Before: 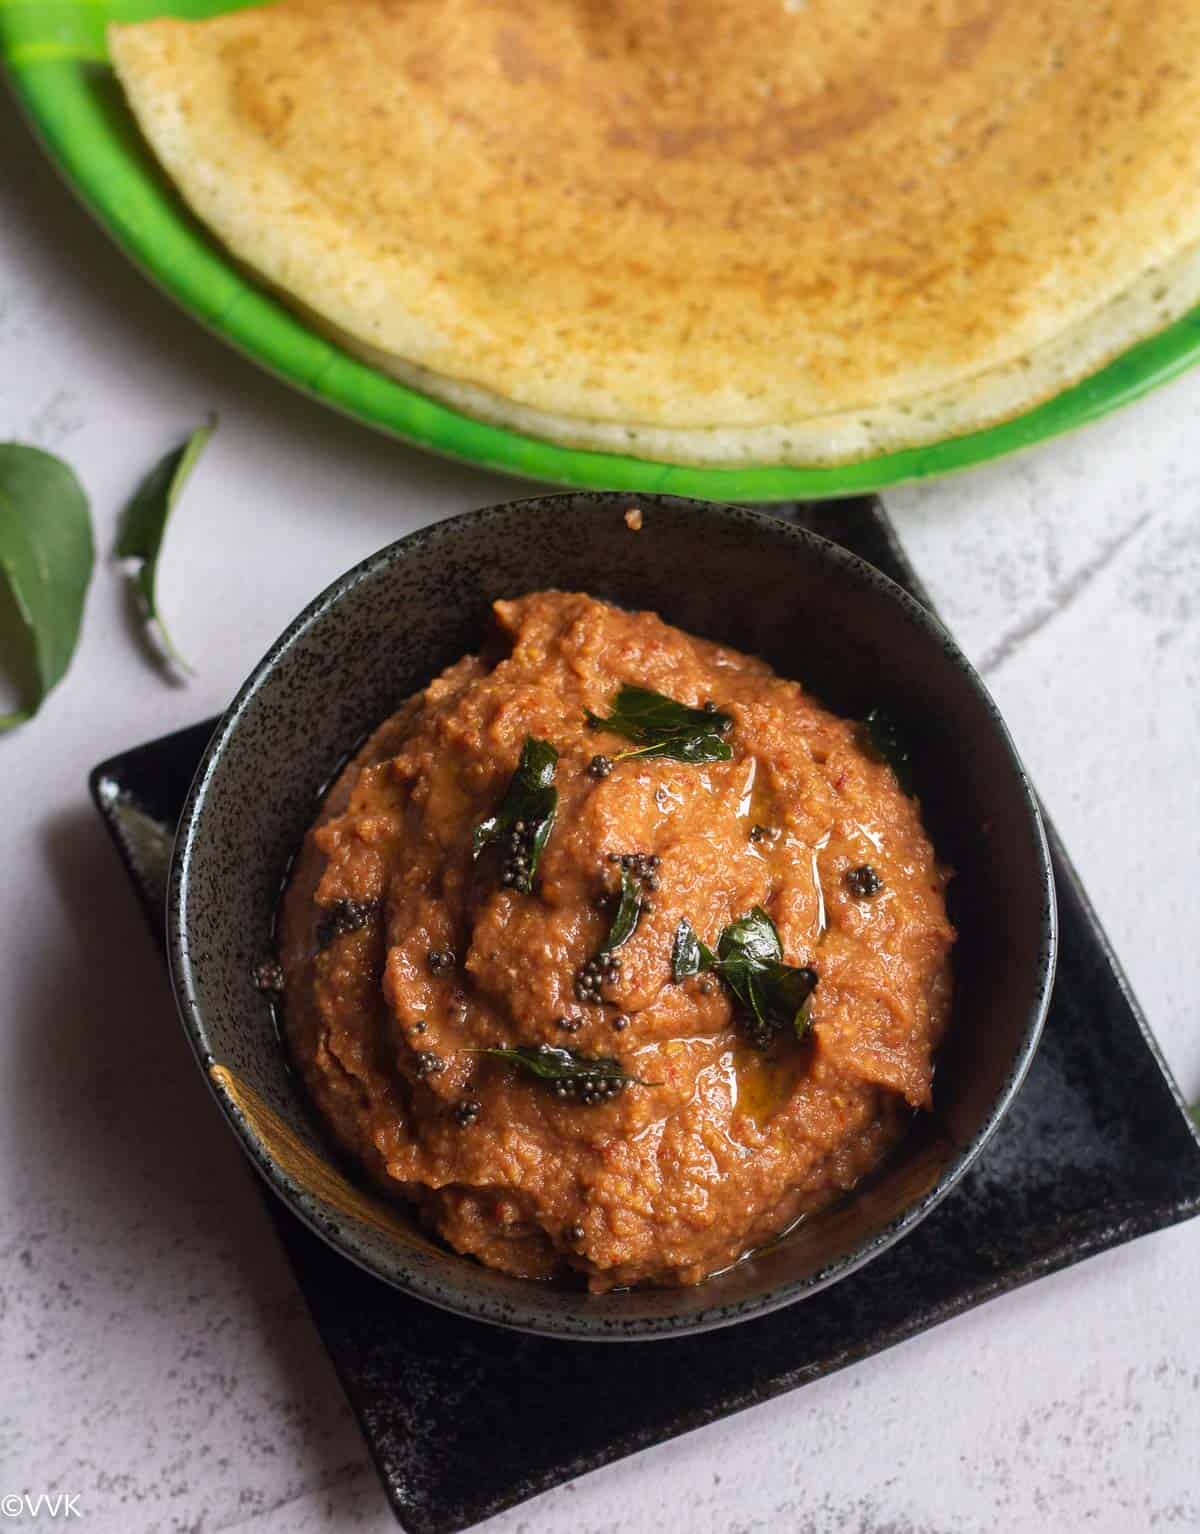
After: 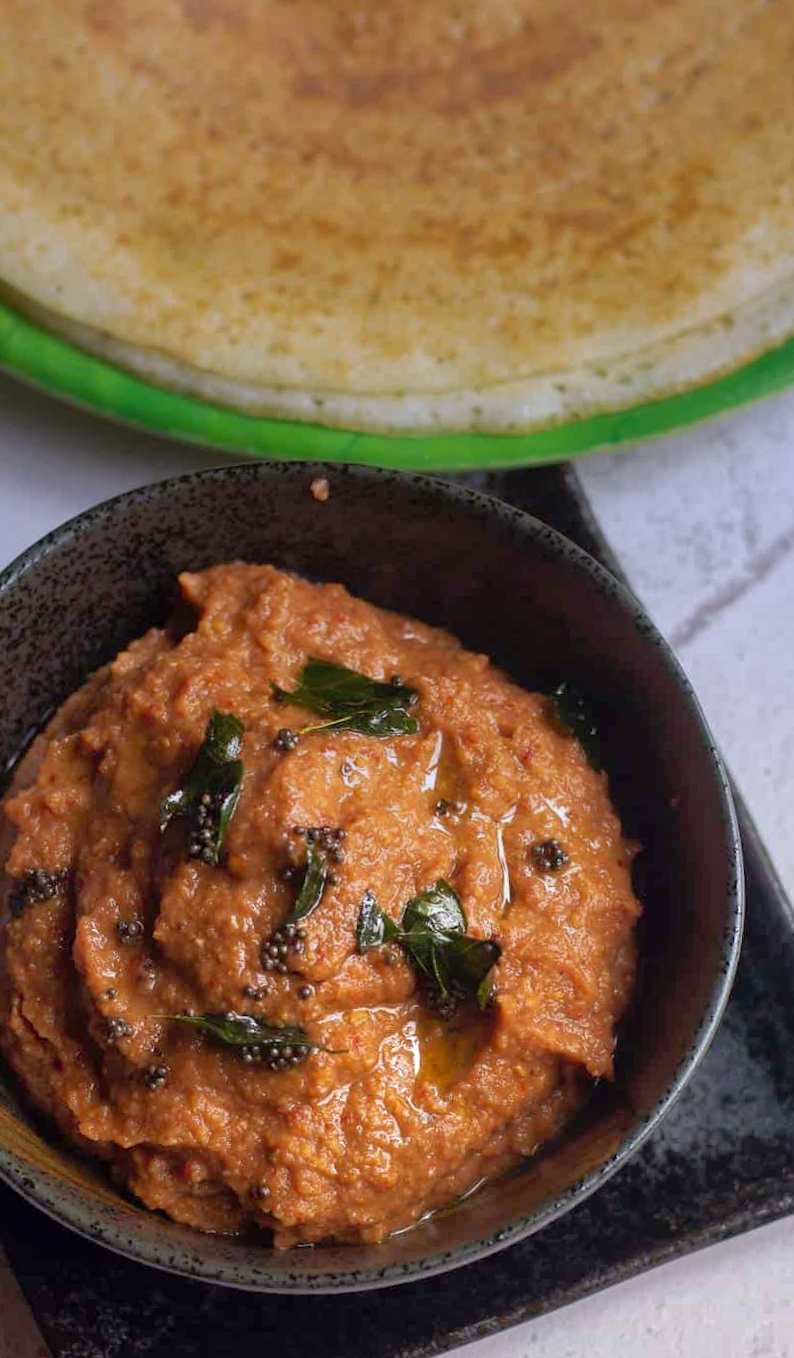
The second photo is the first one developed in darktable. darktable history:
exposure: black level correction 0.001, exposure 0.14 EV, compensate highlight preservation false
crop and rotate: left 24.034%, top 2.838%, right 6.406%, bottom 6.299%
graduated density: hue 238.83°, saturation 50%
base curve: curves: ch0 [(0, 0) (0.303, 0.277) (1, 1)]
shadows and highlights: on, module defaults
rotate and perspective: rotation 0.074°, lens shift (vertical) 0.096, lens shift (horizontal) -0.041, crop left 0.043, crop right 0.952, crop top 0.024, crop bottom 0.979
